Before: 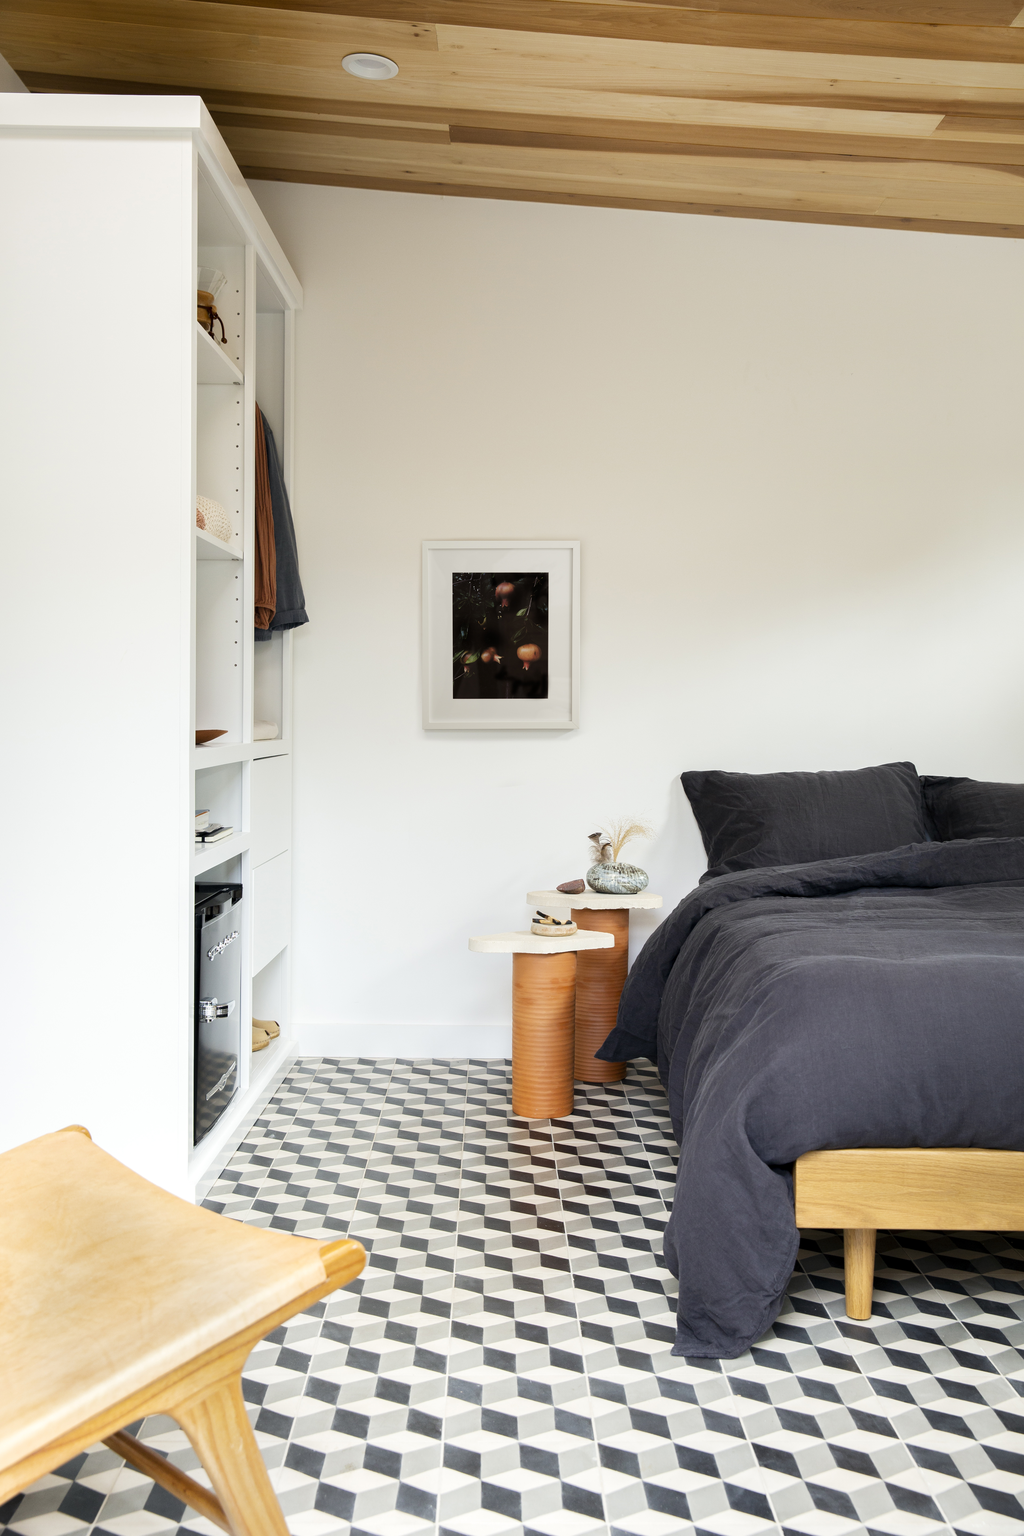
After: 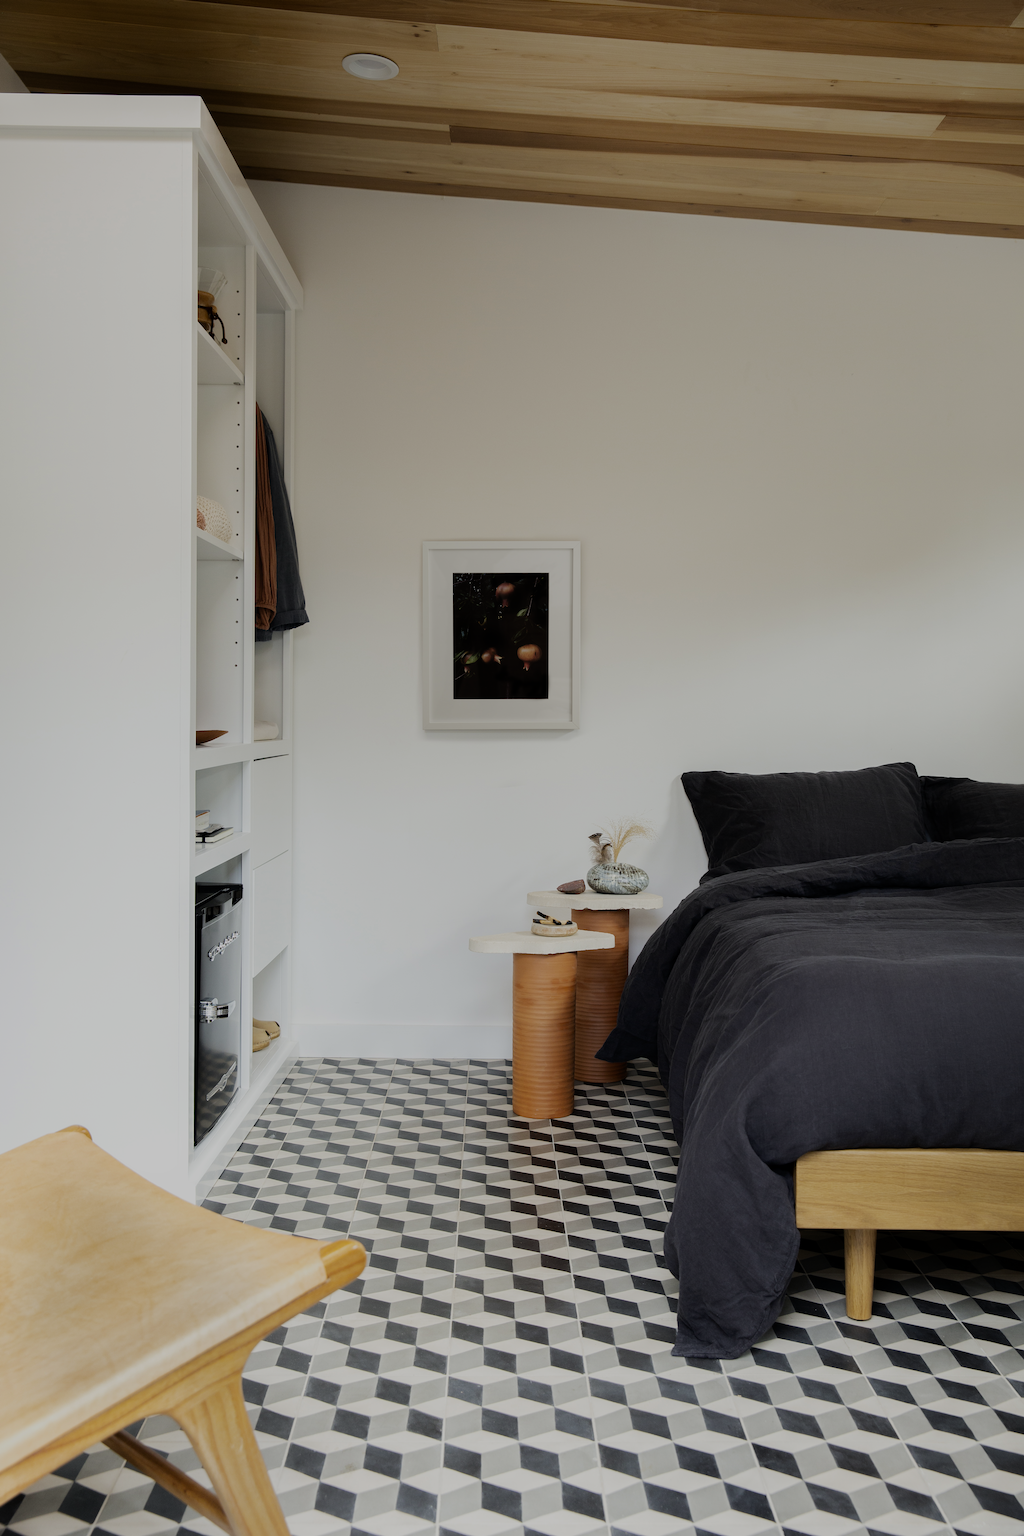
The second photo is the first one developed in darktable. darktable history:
exposure: exposure -1.511 EV, compensate exposure bias true, compensate highlight preservation false
tone equalizer: -8 EV -0.734 EV, -7 EV -0.711 EV, -6 EV -0.616 EV, -5 EV -0.42 EV, -3 EV 0.381 EV, -2 EV 0.6 EV, -1 EV 0.676 EV, +0 EV 0.745 EV, mask exposure compensation -0.515 EV
